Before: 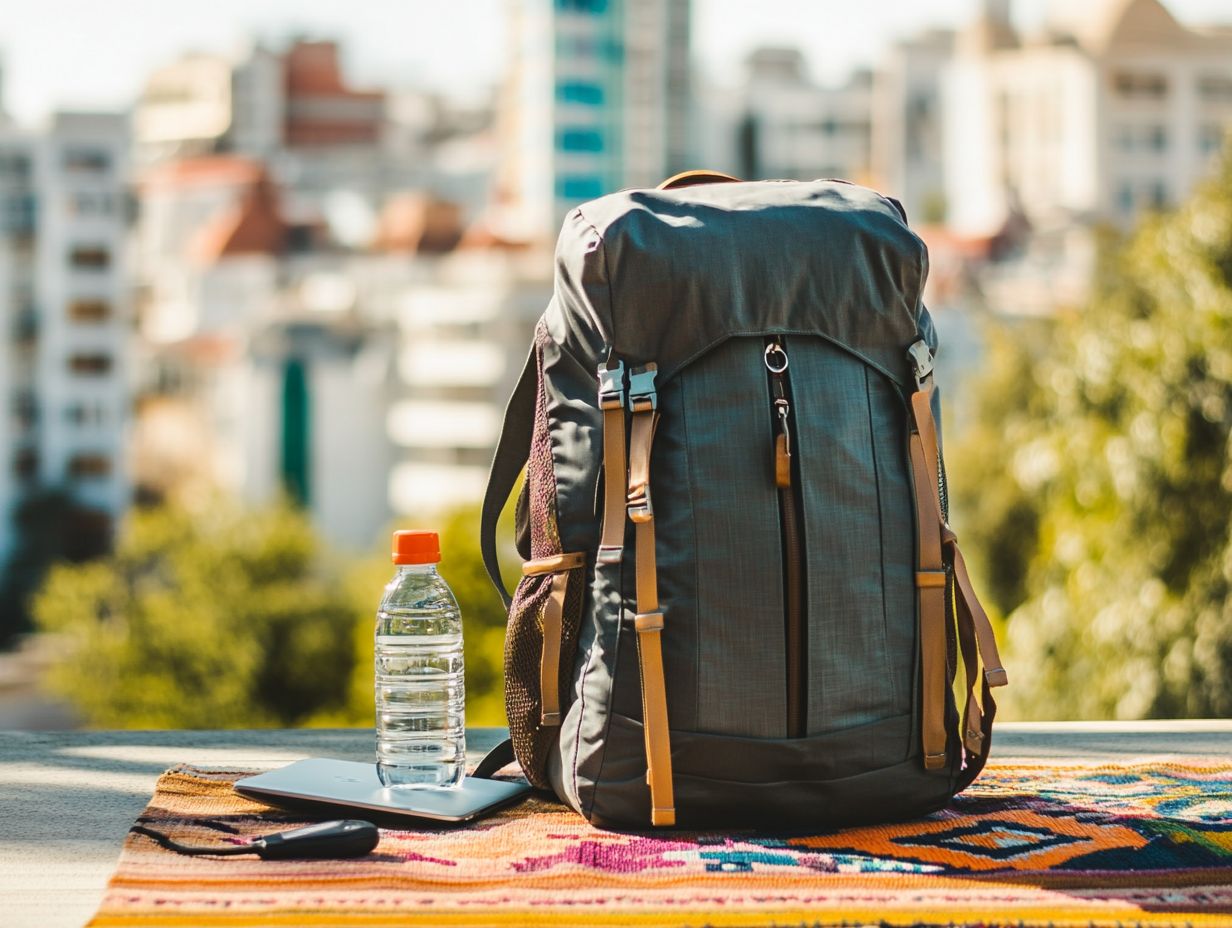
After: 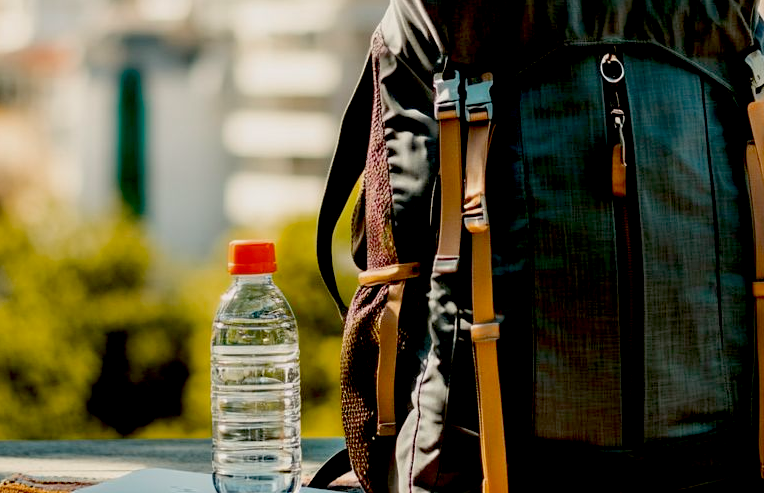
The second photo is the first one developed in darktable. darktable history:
white balance: red 1.009, blue 0.985
exposure: black level correction 0.046, exposure -0.228 EV, compensate highlight preservation false
crop: left 13.312%, top 31.28%, right 24.627%, bottom 15.582%
